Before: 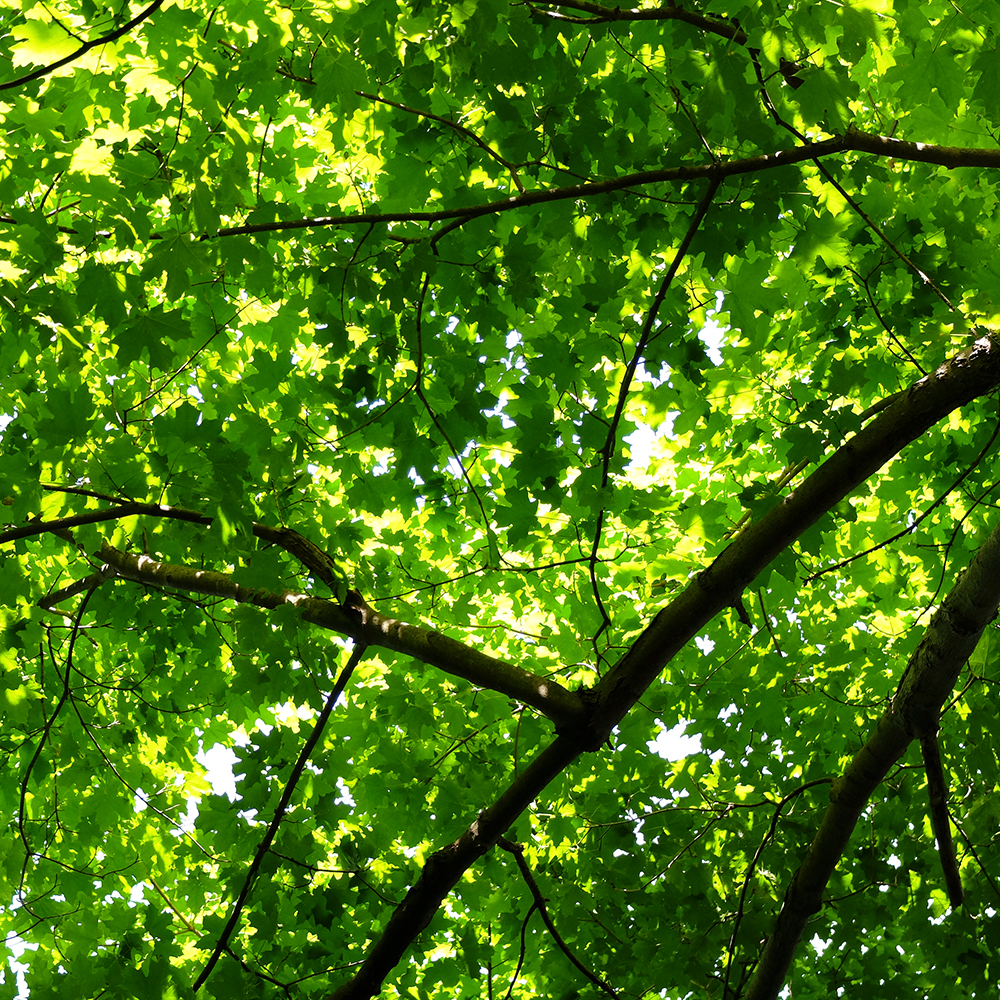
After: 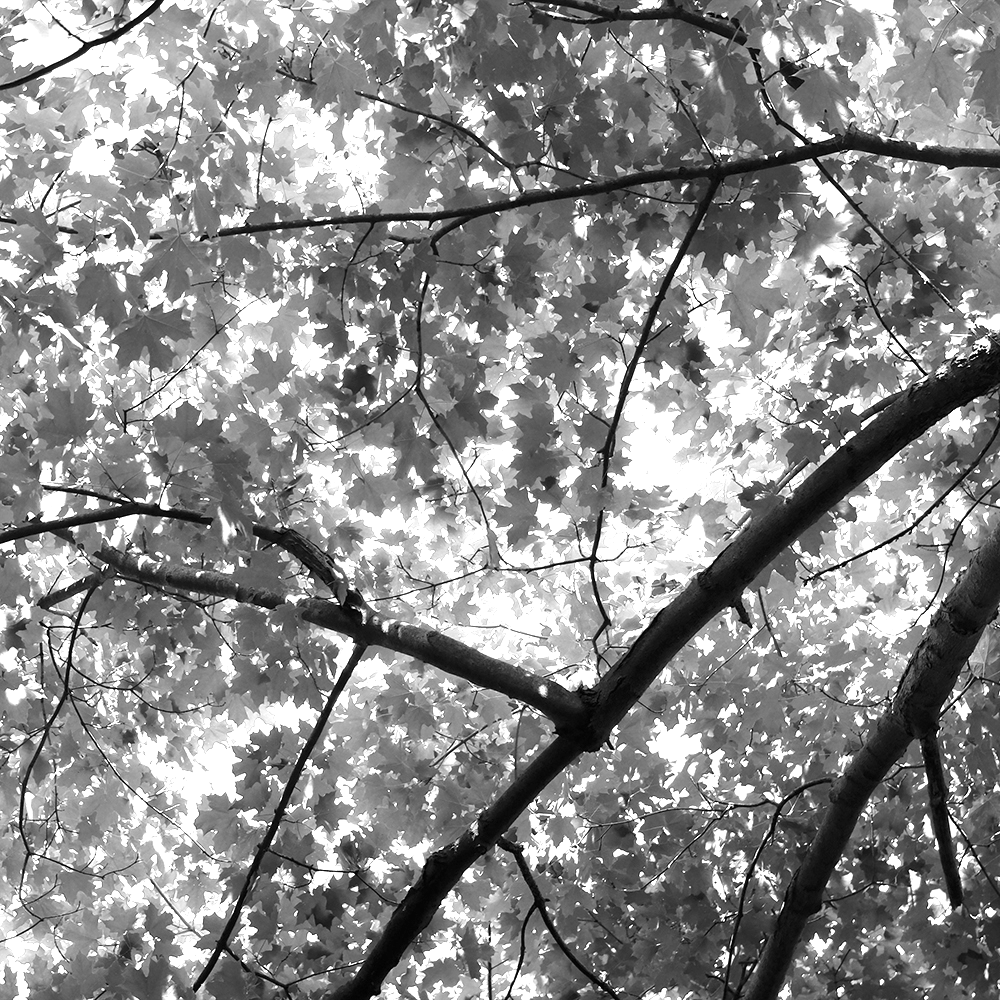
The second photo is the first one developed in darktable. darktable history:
contrast brightness saturation: saturation -1
exposure: black level correction 0, exposure 1 EV, compensate highlight preservation false
